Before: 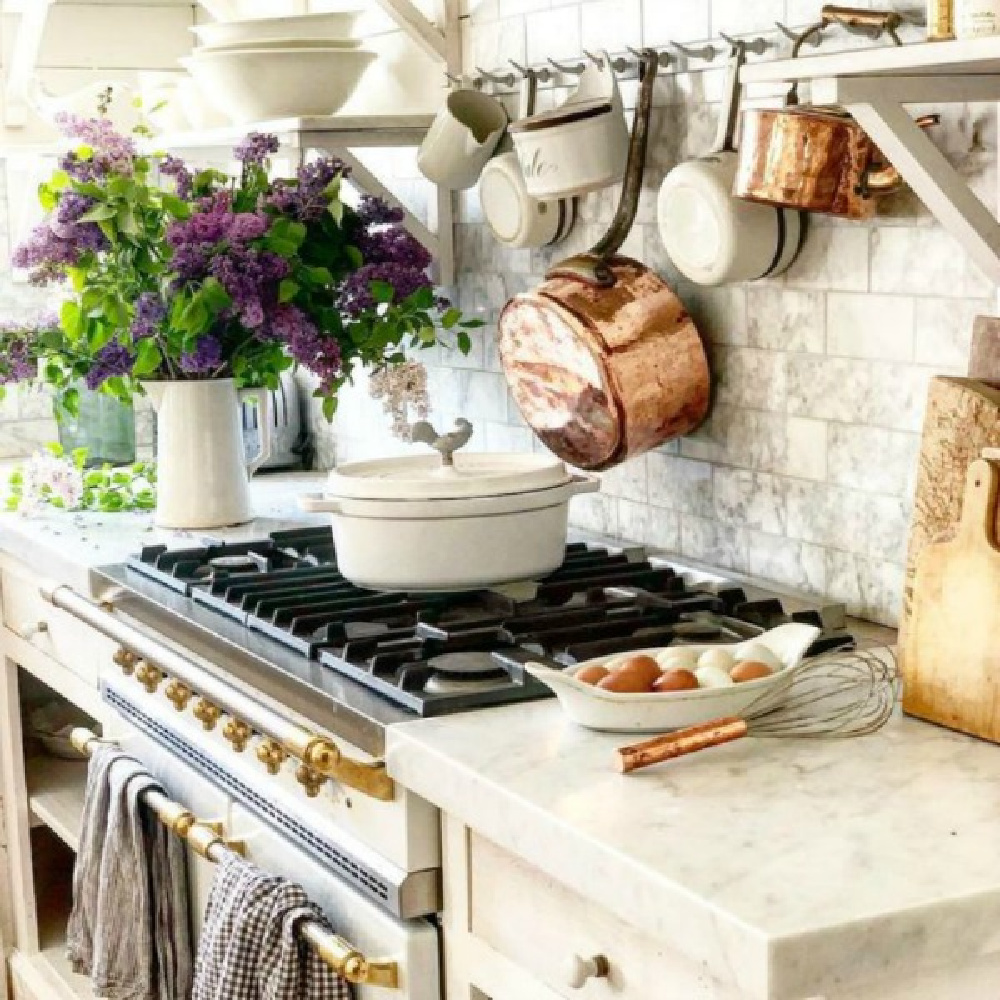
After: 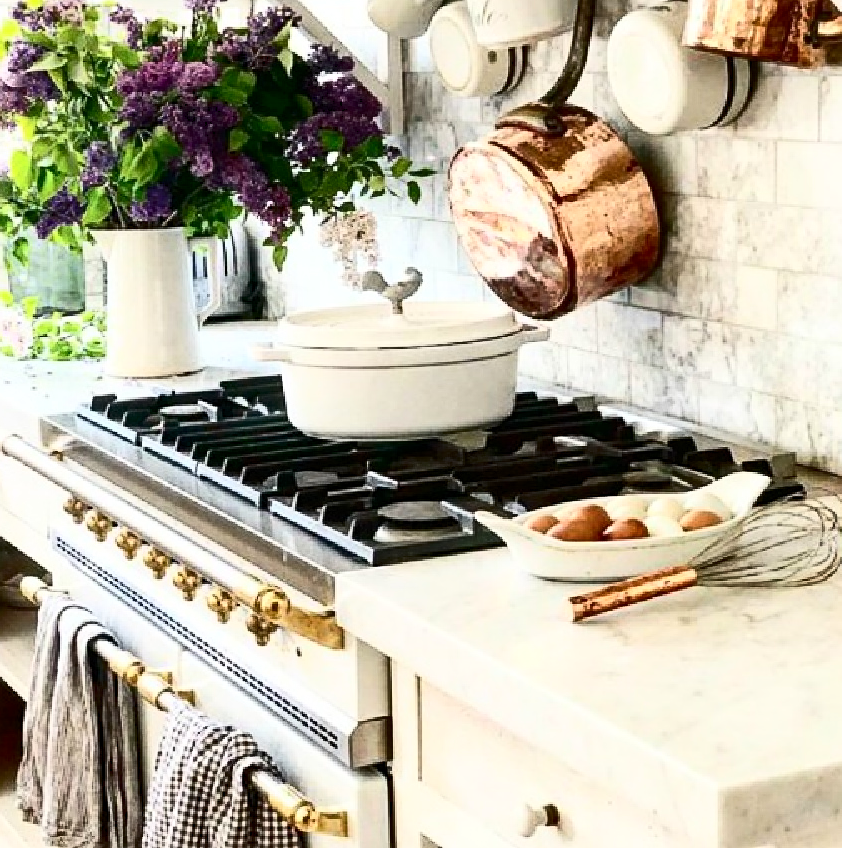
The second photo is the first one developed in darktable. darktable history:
contrast brightness saturation: contrast 0.379, brightness 0.096
sharpen: on, module defaults
tone equalizer: edges refinement/feathering 500, mask exposure compensation -1.57 EV, preserve details no
crop and rotate: left 5.008%, top 15.153%, right 10.699%
shadows and highlights: shadows 36.04, highlights -34.79, soften with gaussian
